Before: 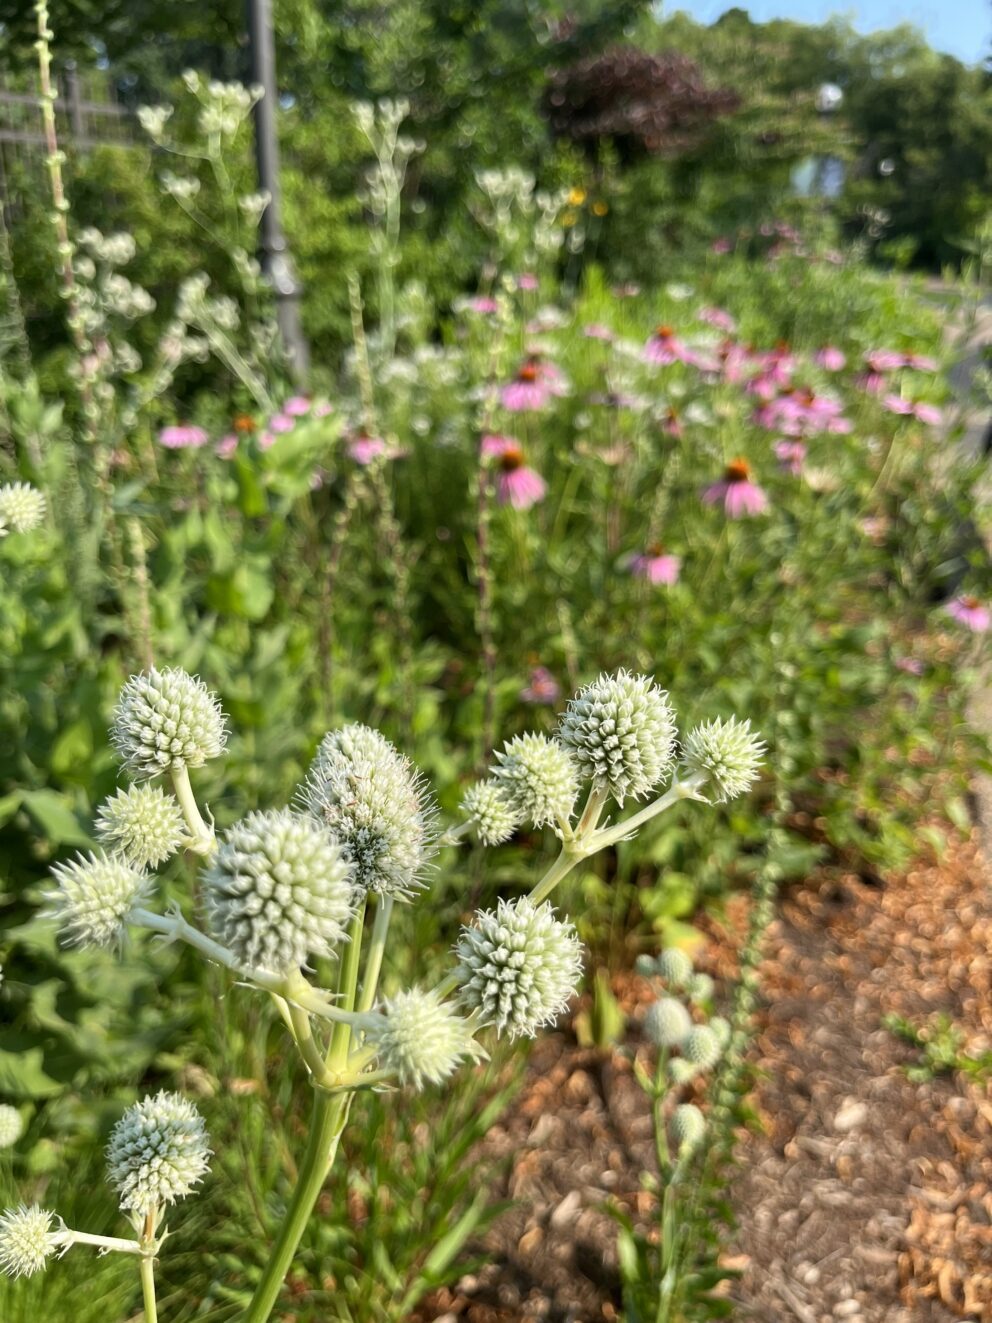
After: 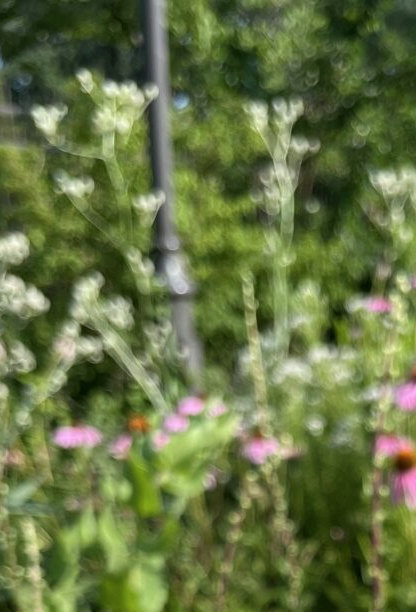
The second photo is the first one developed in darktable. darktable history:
color correction: highlights a* -0.137, highlights b* -5.91, shadows a* -0.137, shadows b* -0.137
crop and rotate: left 10.817%, top 0.062%, right 47.194%, bottom 53.626%
